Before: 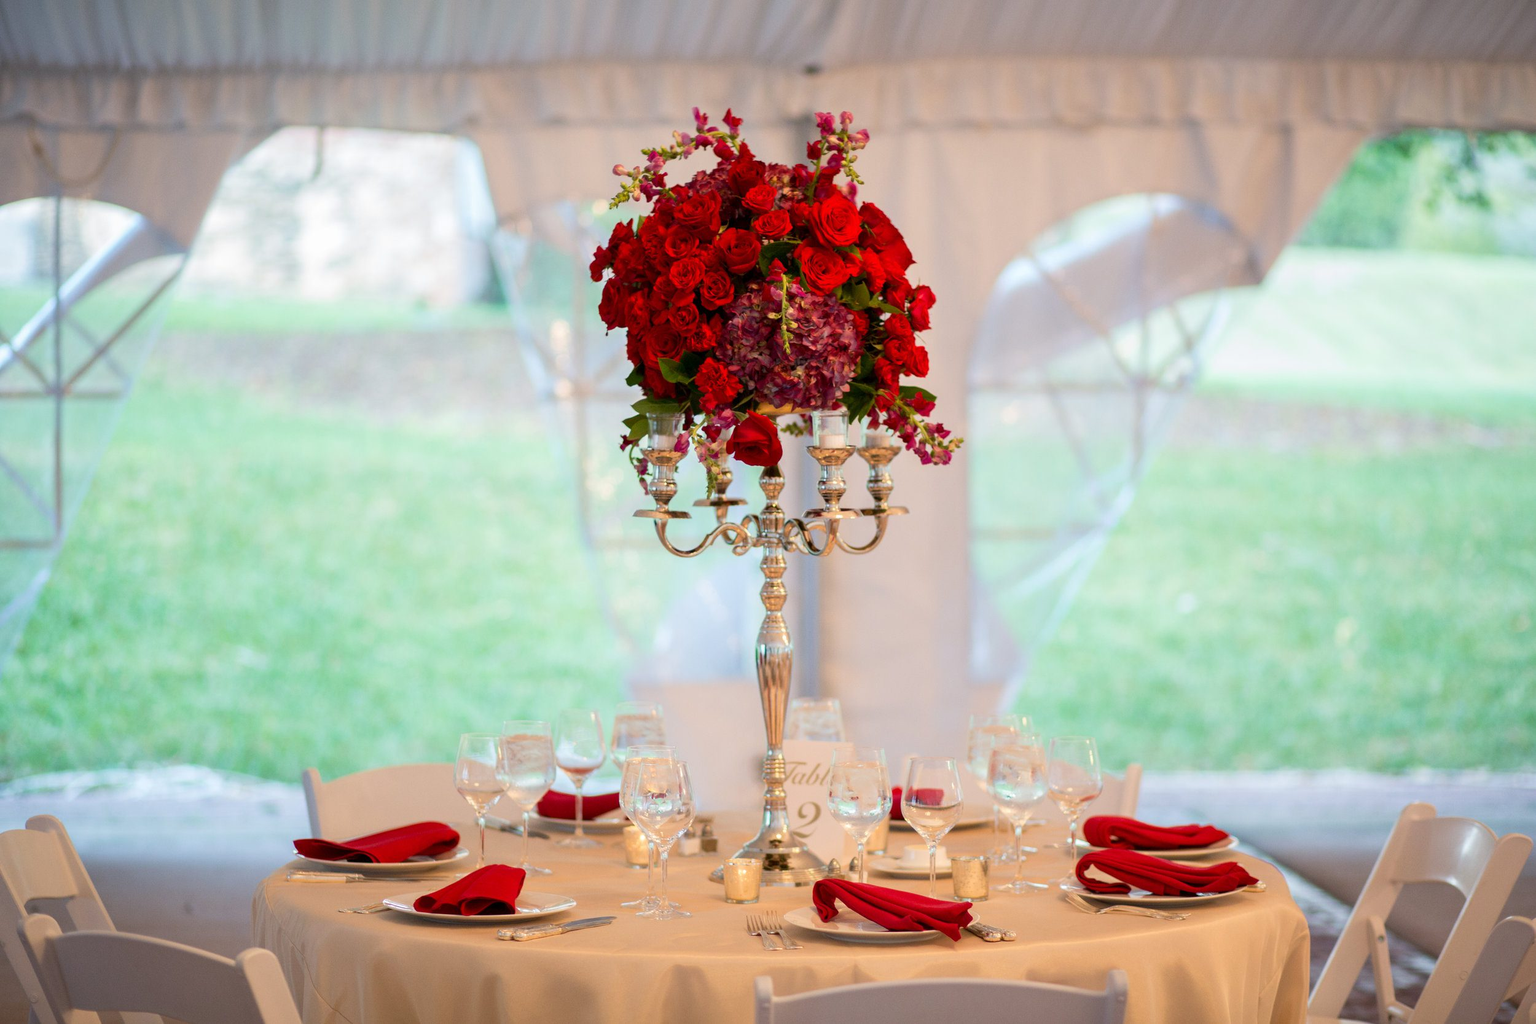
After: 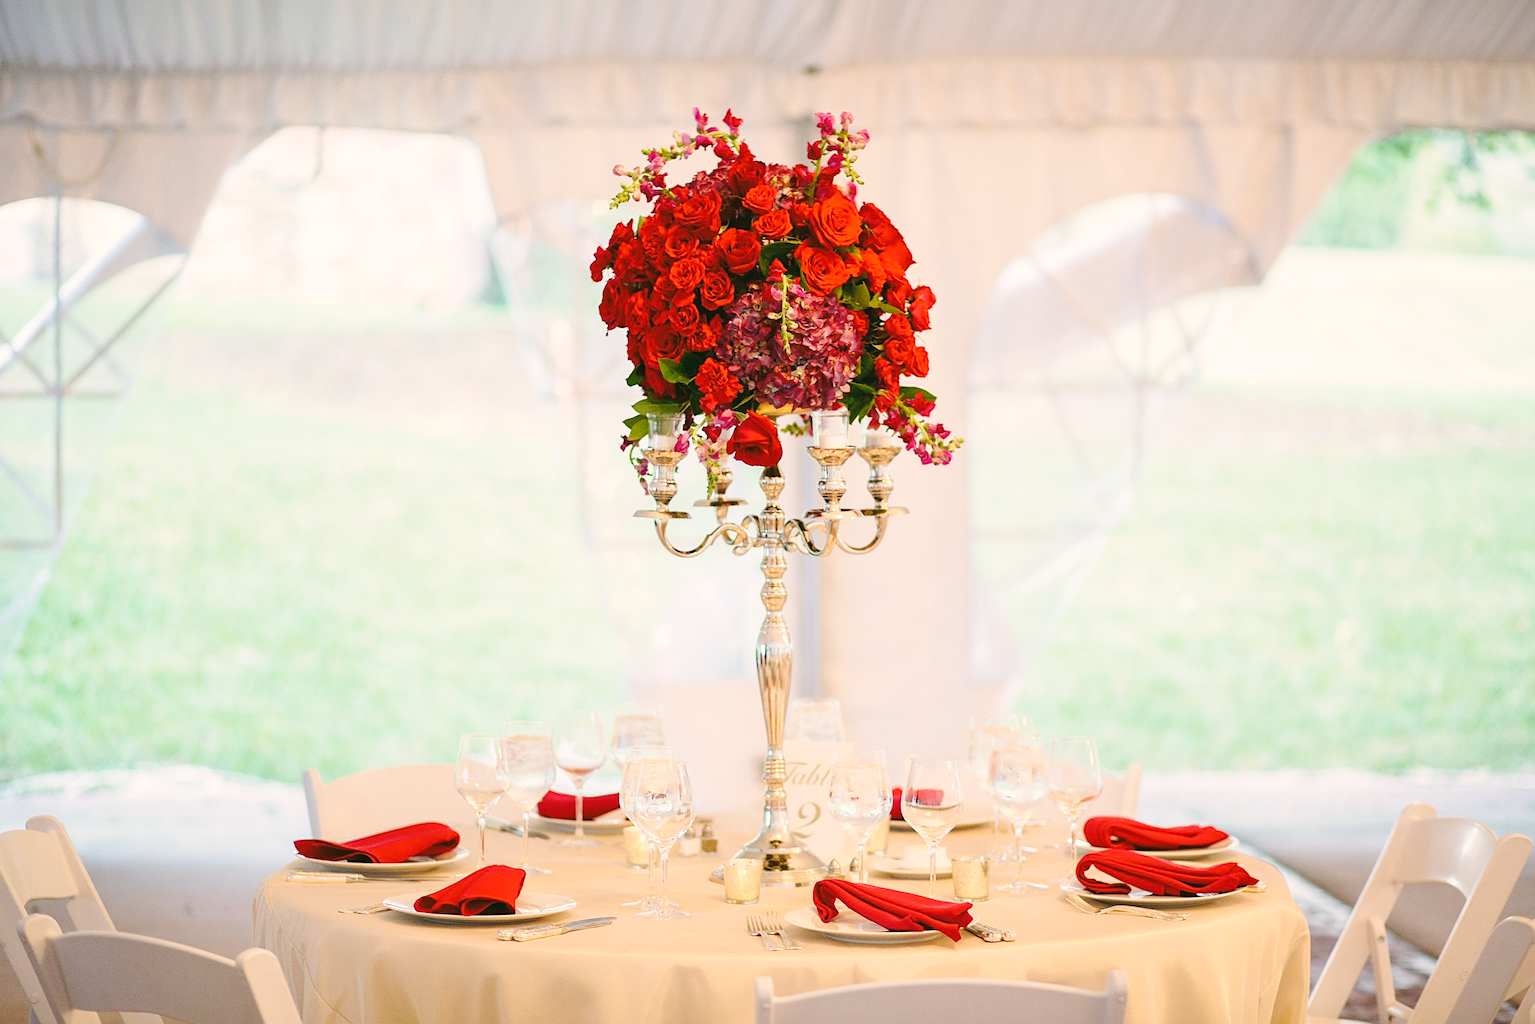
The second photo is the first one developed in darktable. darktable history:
base curve: curves: ch0 [(0, 0.007) (0.028, 0.063) (0.121, 0.311) (0.46, 0.743) (0.859, 0.957) (1, 1)], preserve colors none
color correction: highlights a* 4.02, highlights b* 4.98, shadows a* -7.55, shadows b* 4.98
sharpen: on, module defaults
